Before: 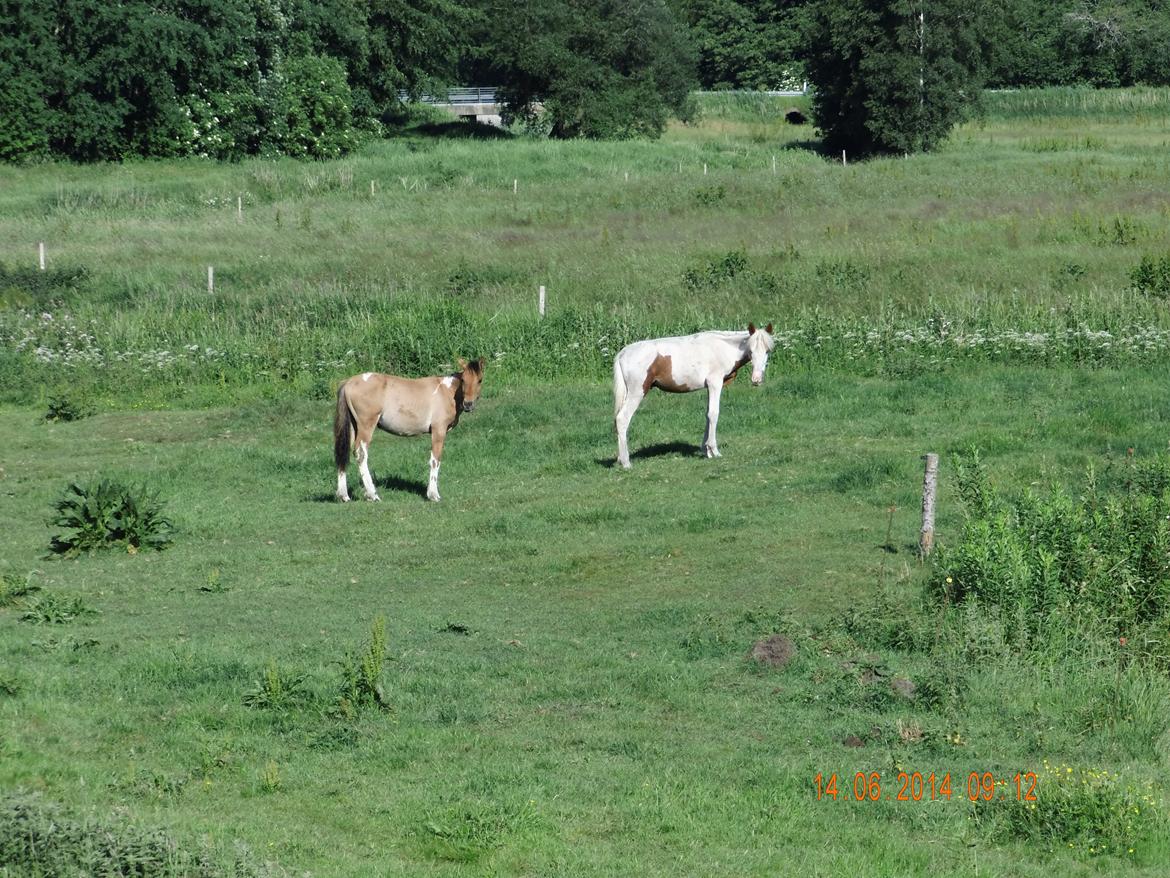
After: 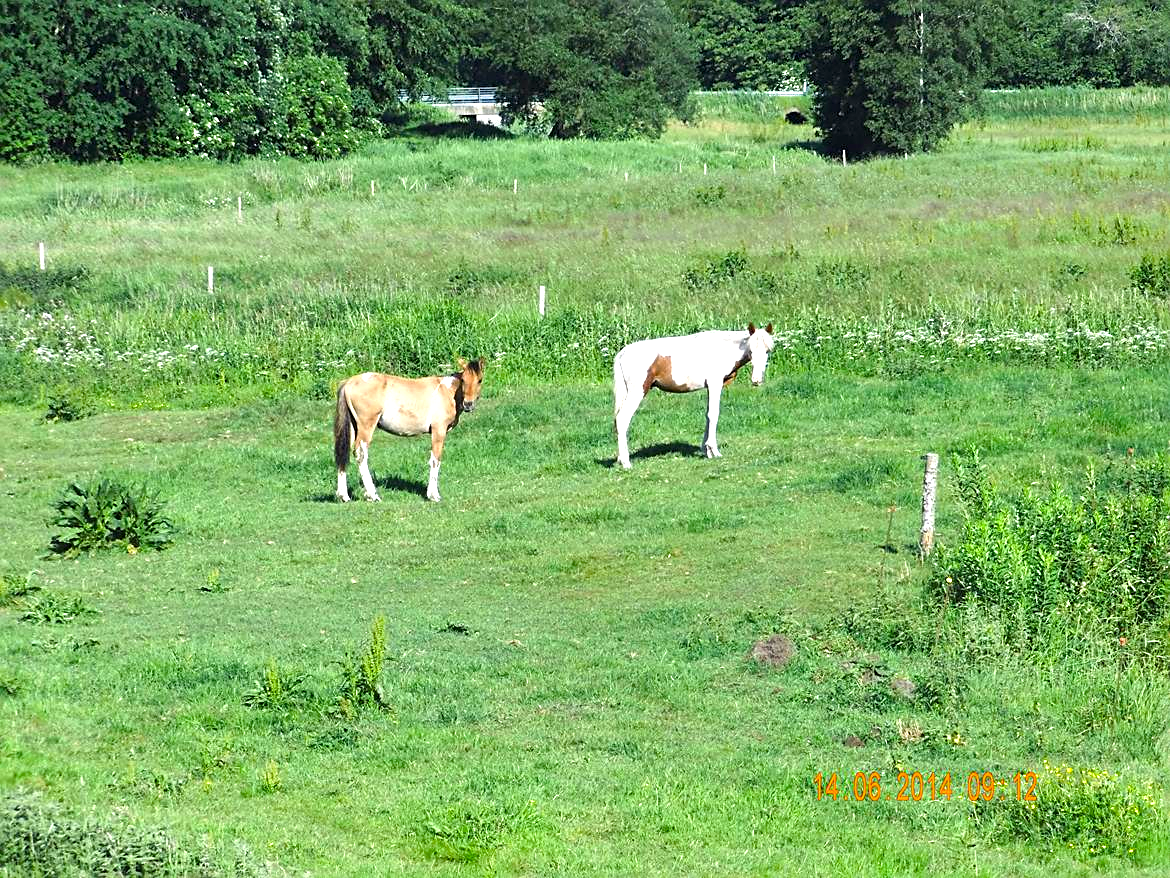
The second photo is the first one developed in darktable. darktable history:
exposure: exposure 1 EV, compensate highlight preservation false
color balance rgb: perceptual saturation grading › global saturation 34.05%, global vibrance 5.56%
sharpen: on, module defaults
